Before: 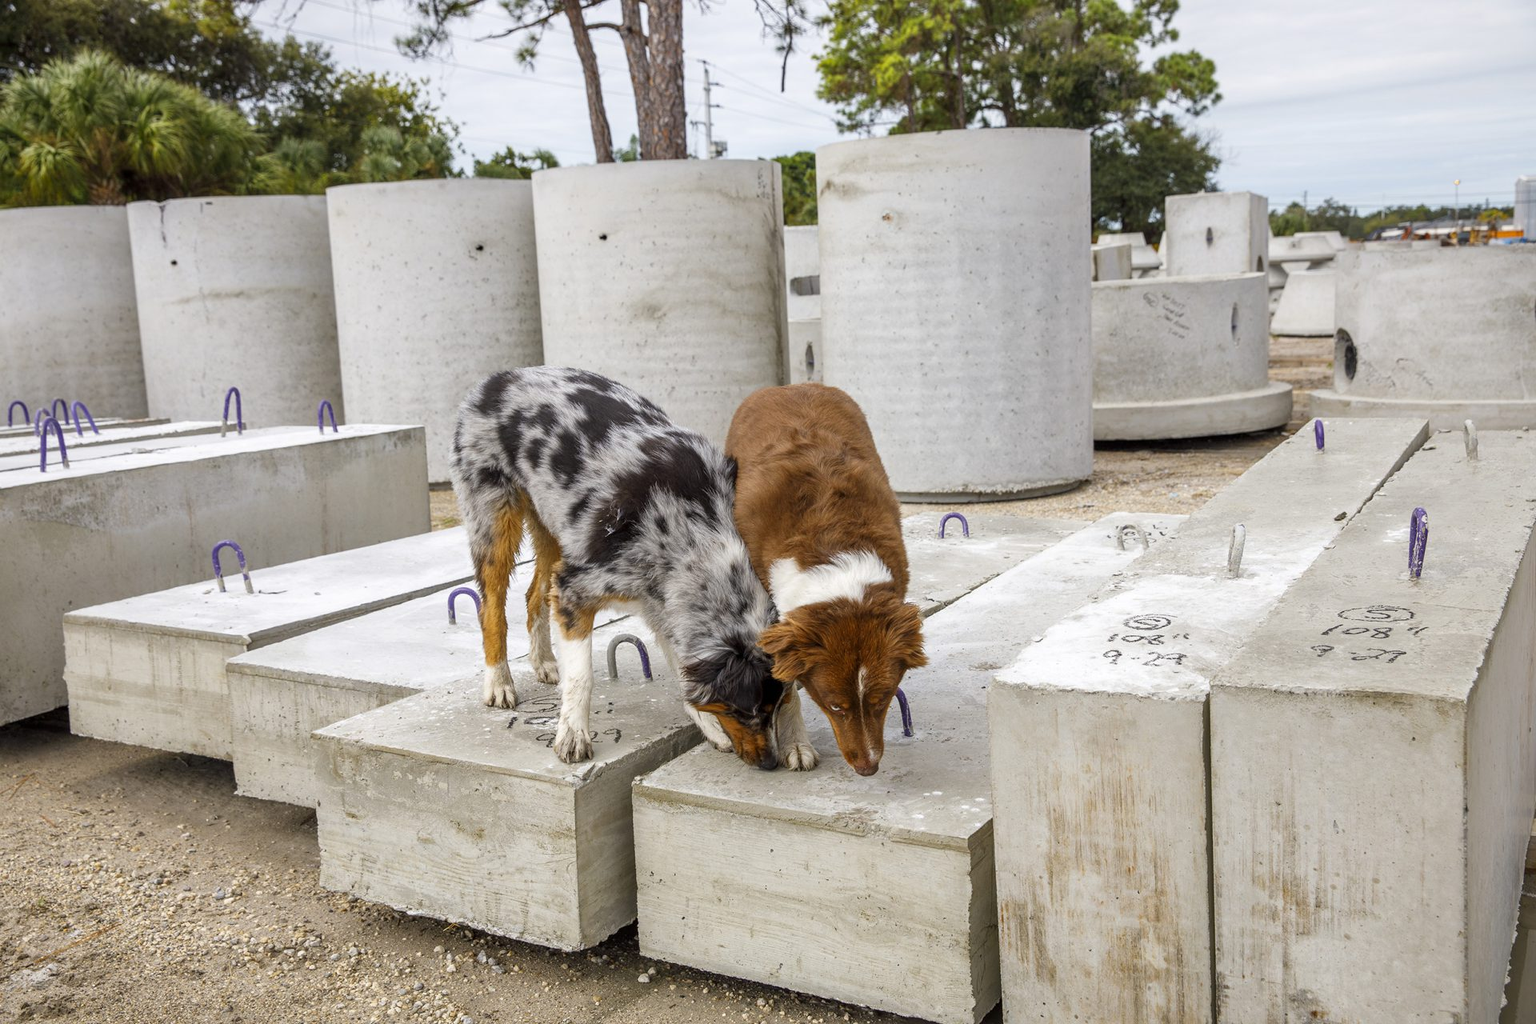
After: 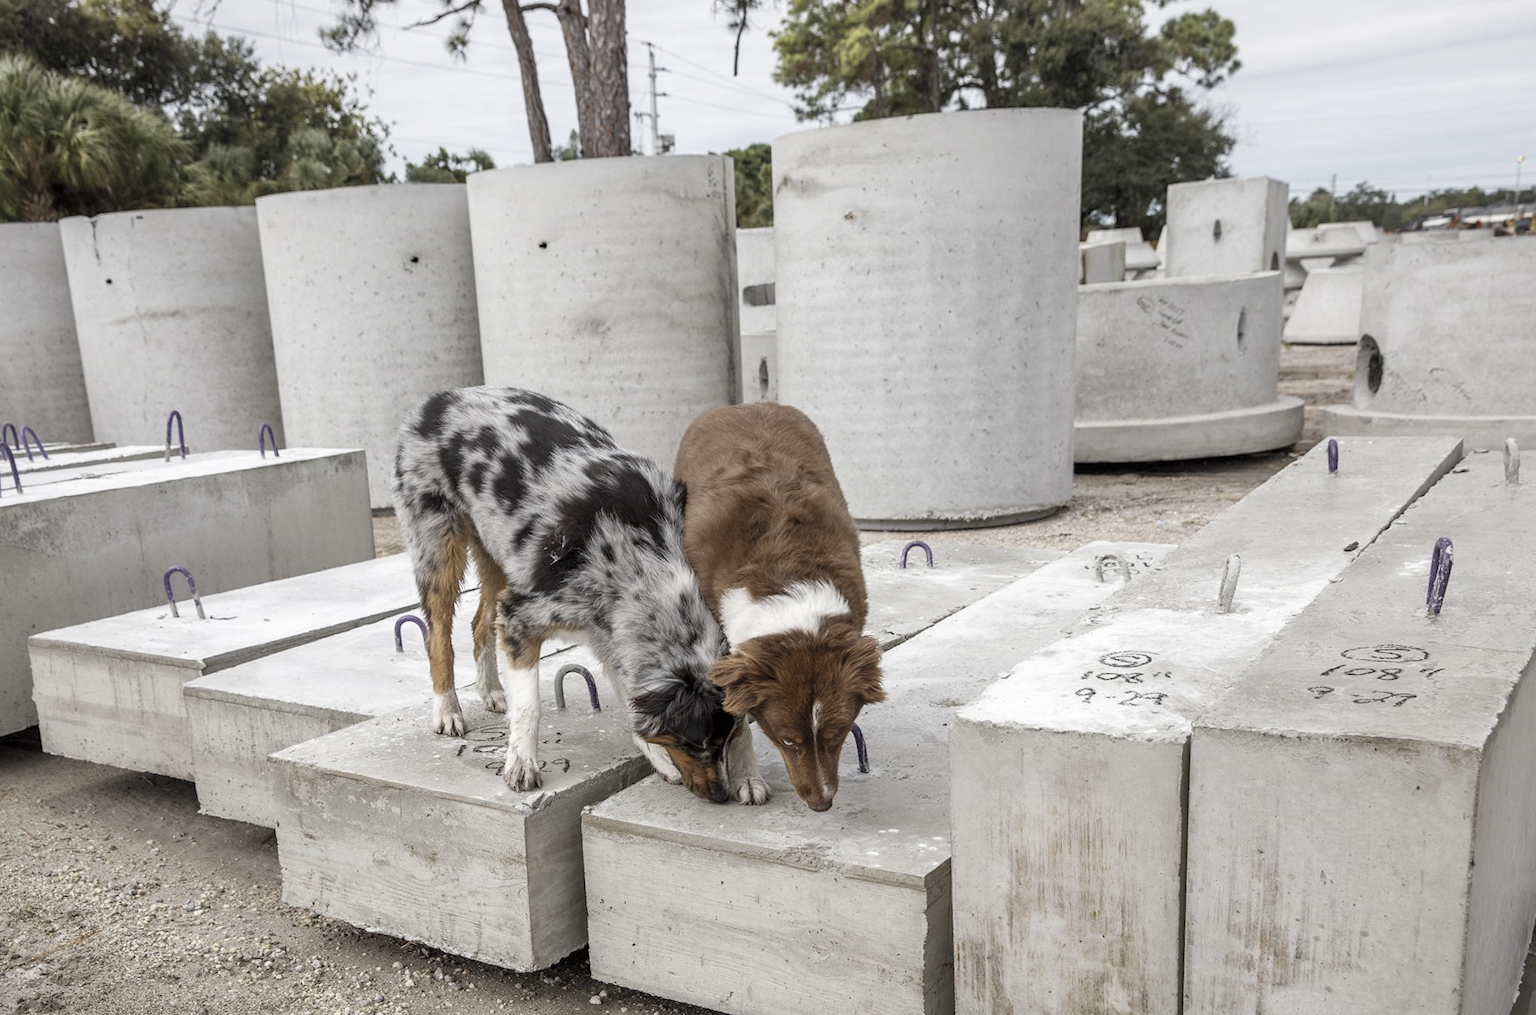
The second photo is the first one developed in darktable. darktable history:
color correction: saturation 0.5
rotate and perspective: rotation 0.062°, lens shift (vertical) 0.115, lens shift (horizontal) -0.133, crop left 0.047, crop right 0.94, crop top 0.061, crop bottom 0.94
